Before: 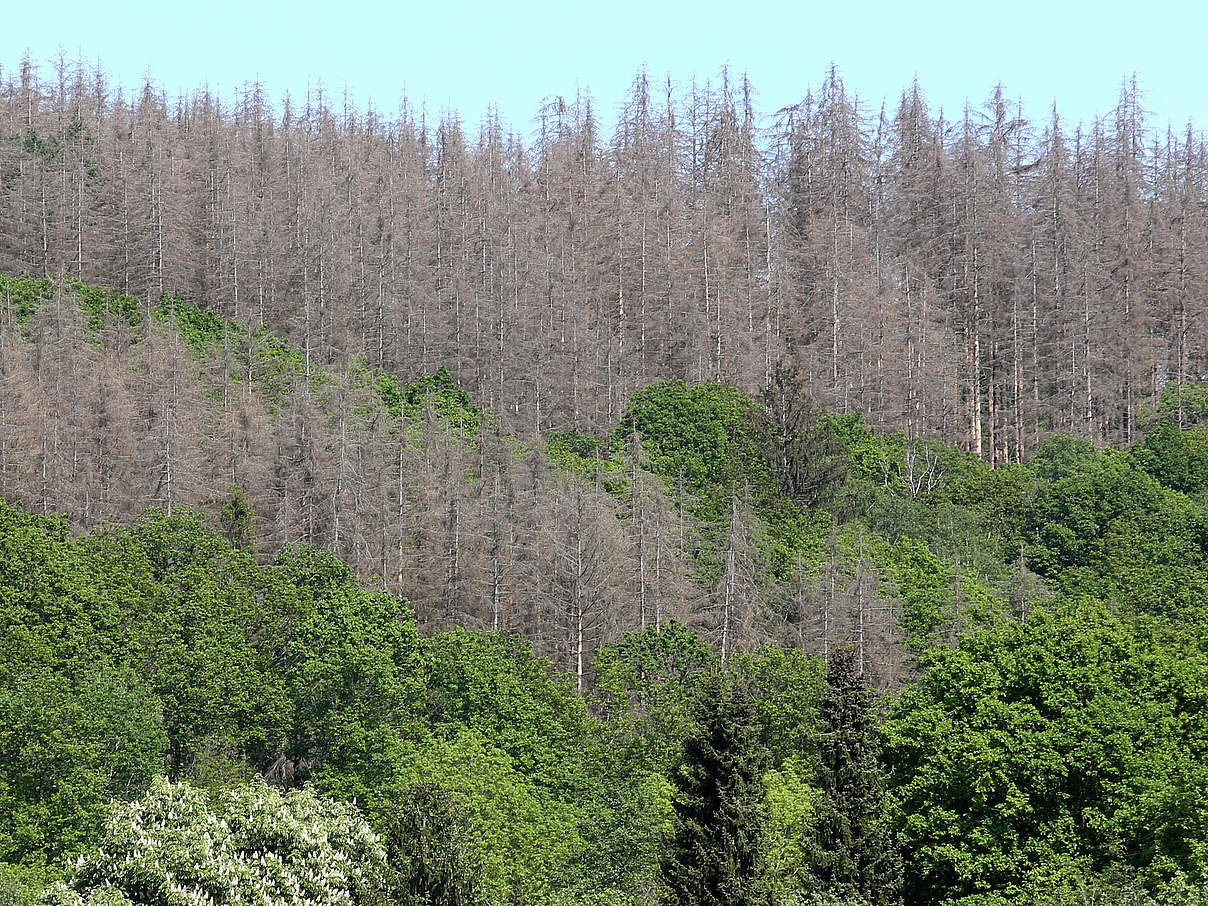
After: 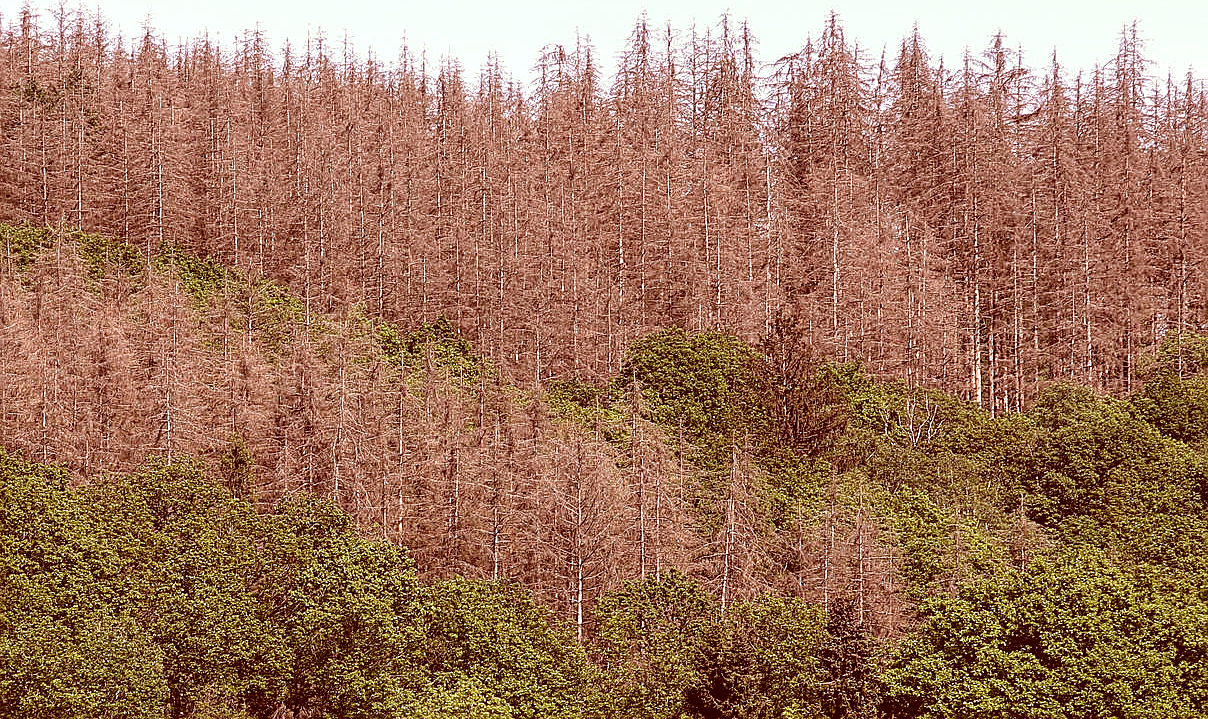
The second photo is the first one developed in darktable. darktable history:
sharpen: on, module defaults
crop and rotate: top 5.65%, bottom 14.887%
color correction: highlights a* 9.54, highlights b* 8.98, shadows a* 39.81, shadows b* 39.64, saturation 0.818
local contrast: highlights 60%, shadows 64%, detail 160%
